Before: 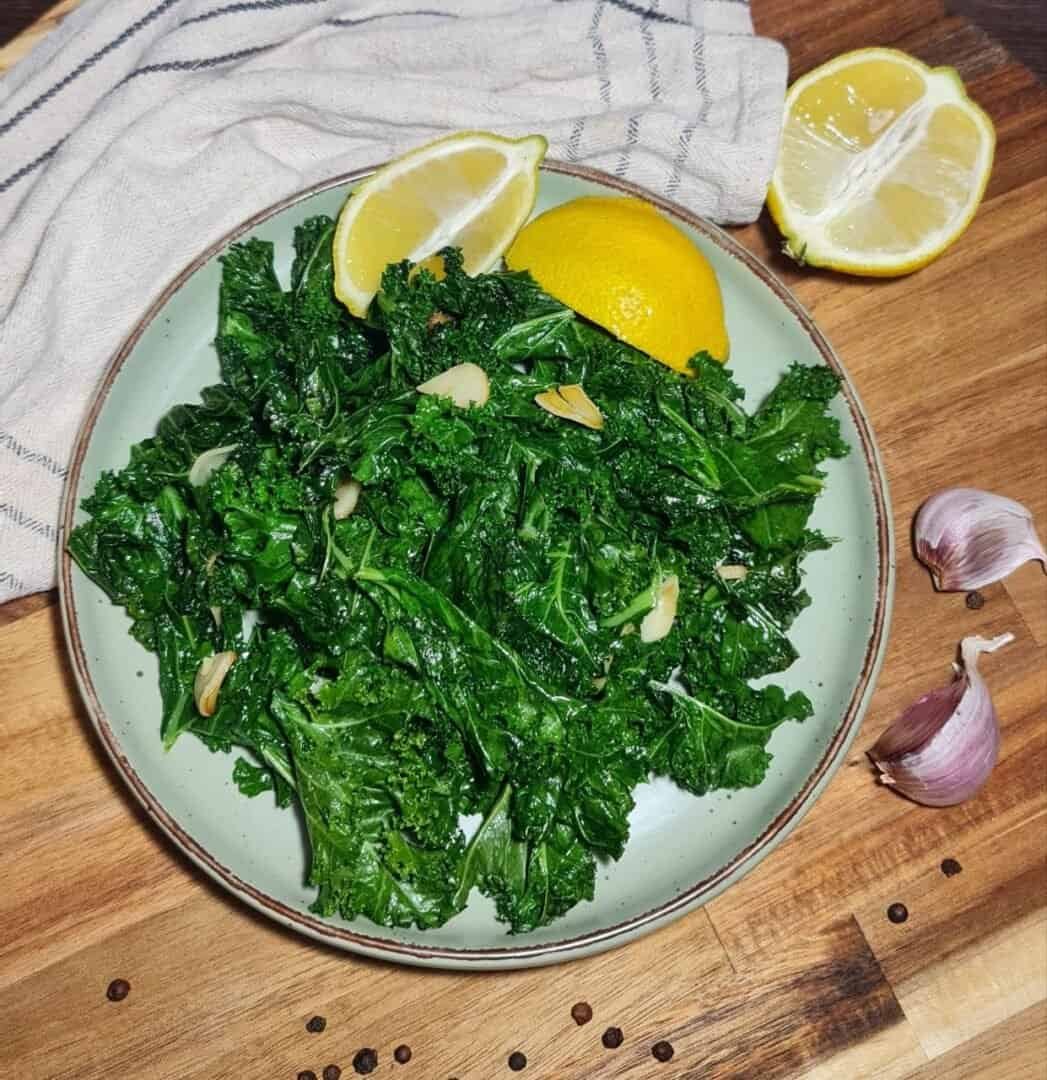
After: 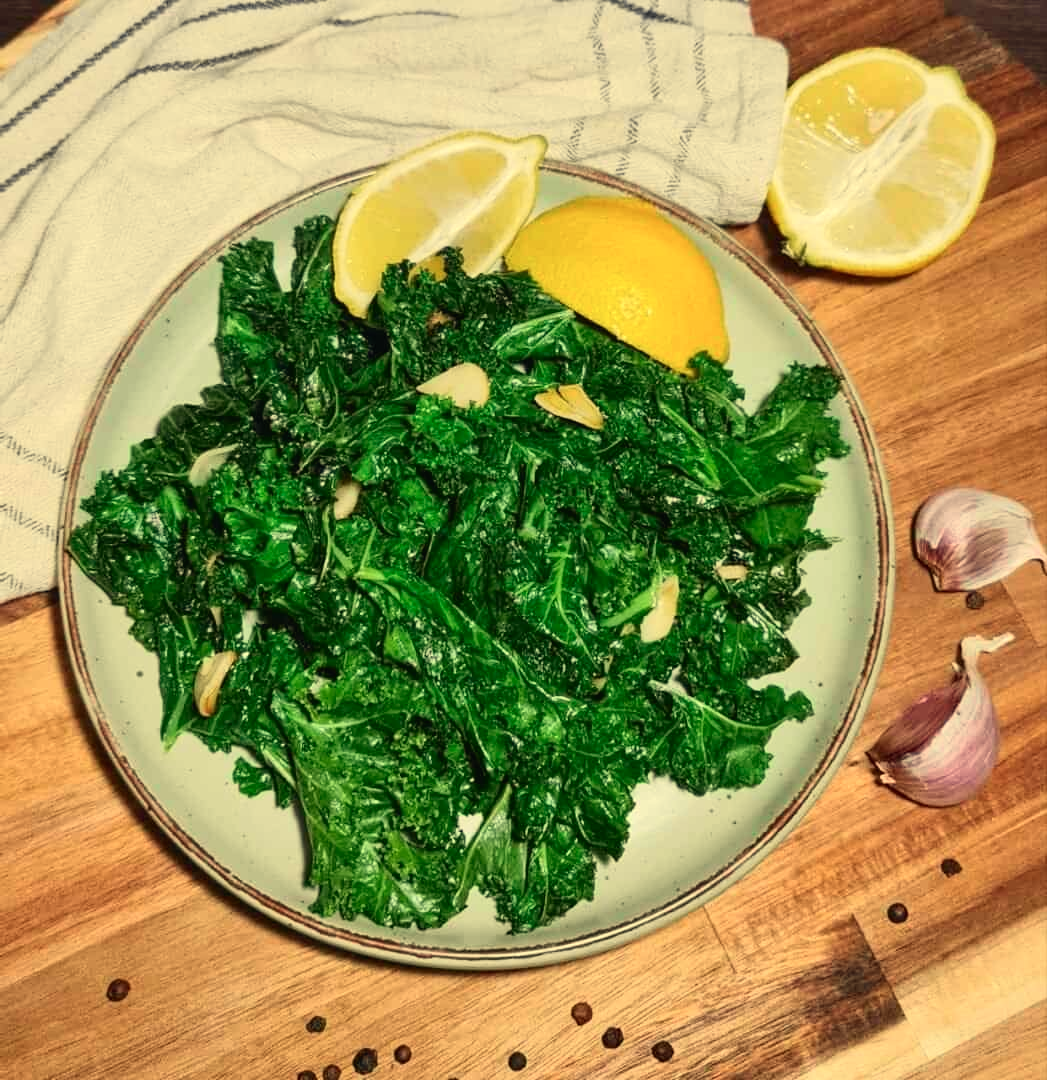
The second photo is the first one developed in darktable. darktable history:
tone curve: curves: ch0 [(0, 0.009) (0.037, 0.035) (0.131, 0.126) (0.275, 0.28) (0.476, 0.514) (0.617, 0.667) (0.704, 0.759) (0.813, 0.863) (0.911, 0.931) (0.997, 1)]; ch1 [(0, 0) (0.318, 0.271) (0.444, 0.438) (0.493, 0.496) (0.508, 0.5) (0.534, 0.535) (0.57, 0.582) (0.65, 0.664) (0.746, 0.764) (1, 1)]; ch2 [(0, 0) (0.246, 0.24) (0.36, 0.381) (0.415, 0.434) (0.476, 0.492) (0.502, 0.499) (0.522, 0.518) (0.533, 0.534) (0.586, 0.598) (0.634, 0.643) (0.706, 0.717) (0.853, 0.83) (1, 0.951)], color space Lab, independent channels, preserve colors none
white balance: red 1.08, blue 0.791
